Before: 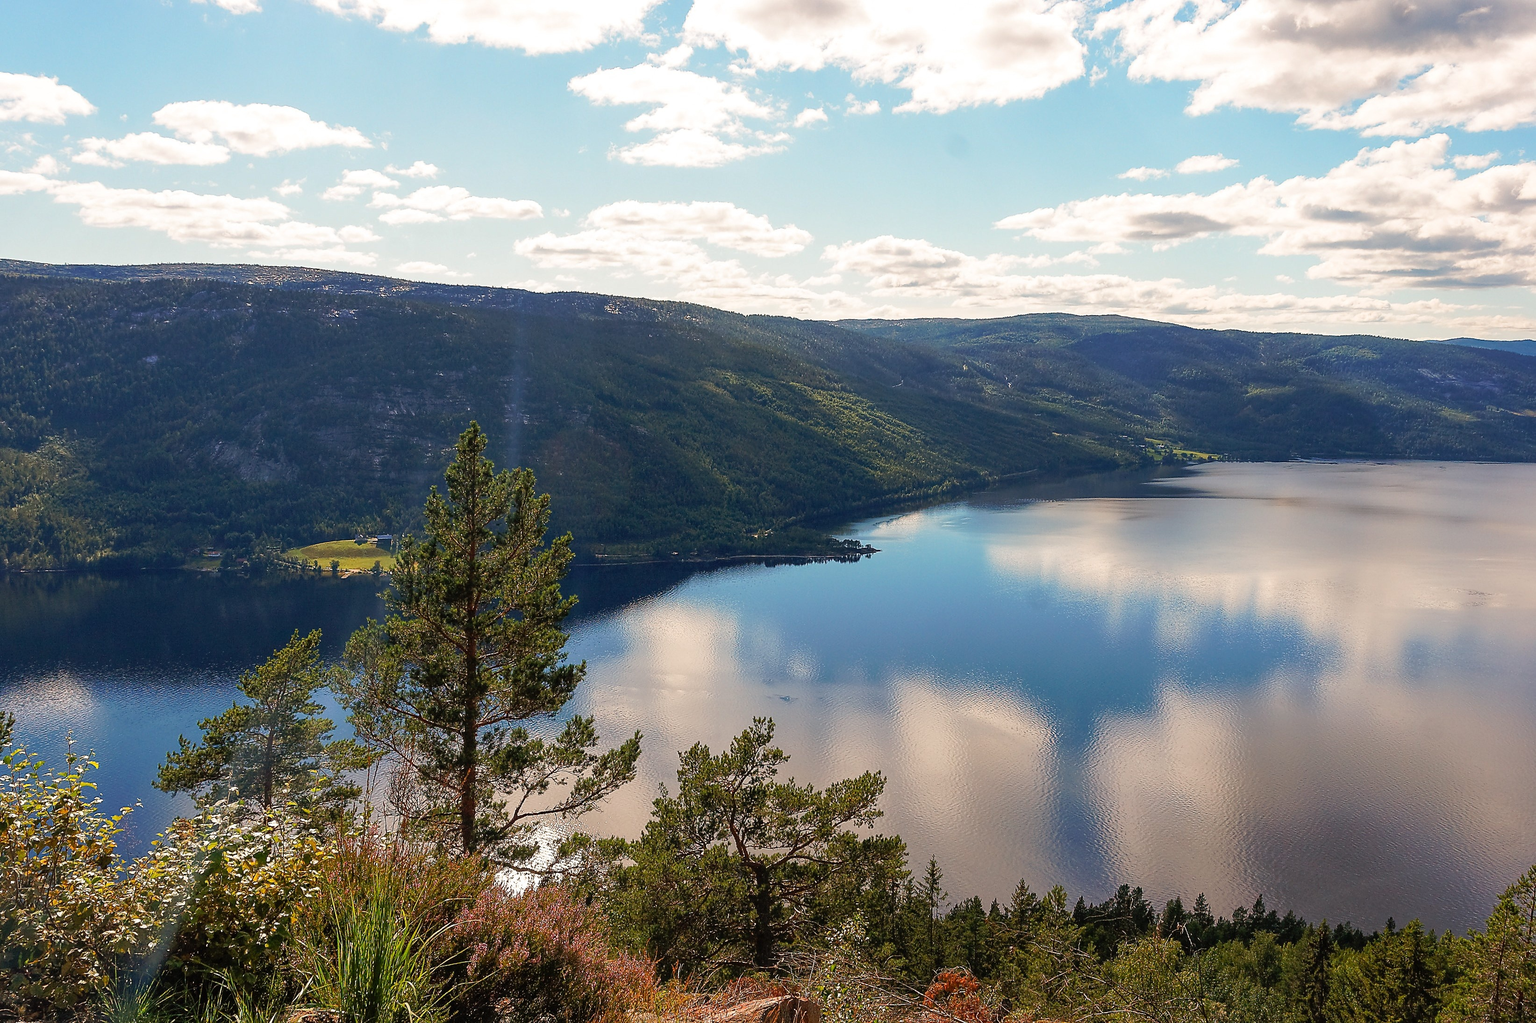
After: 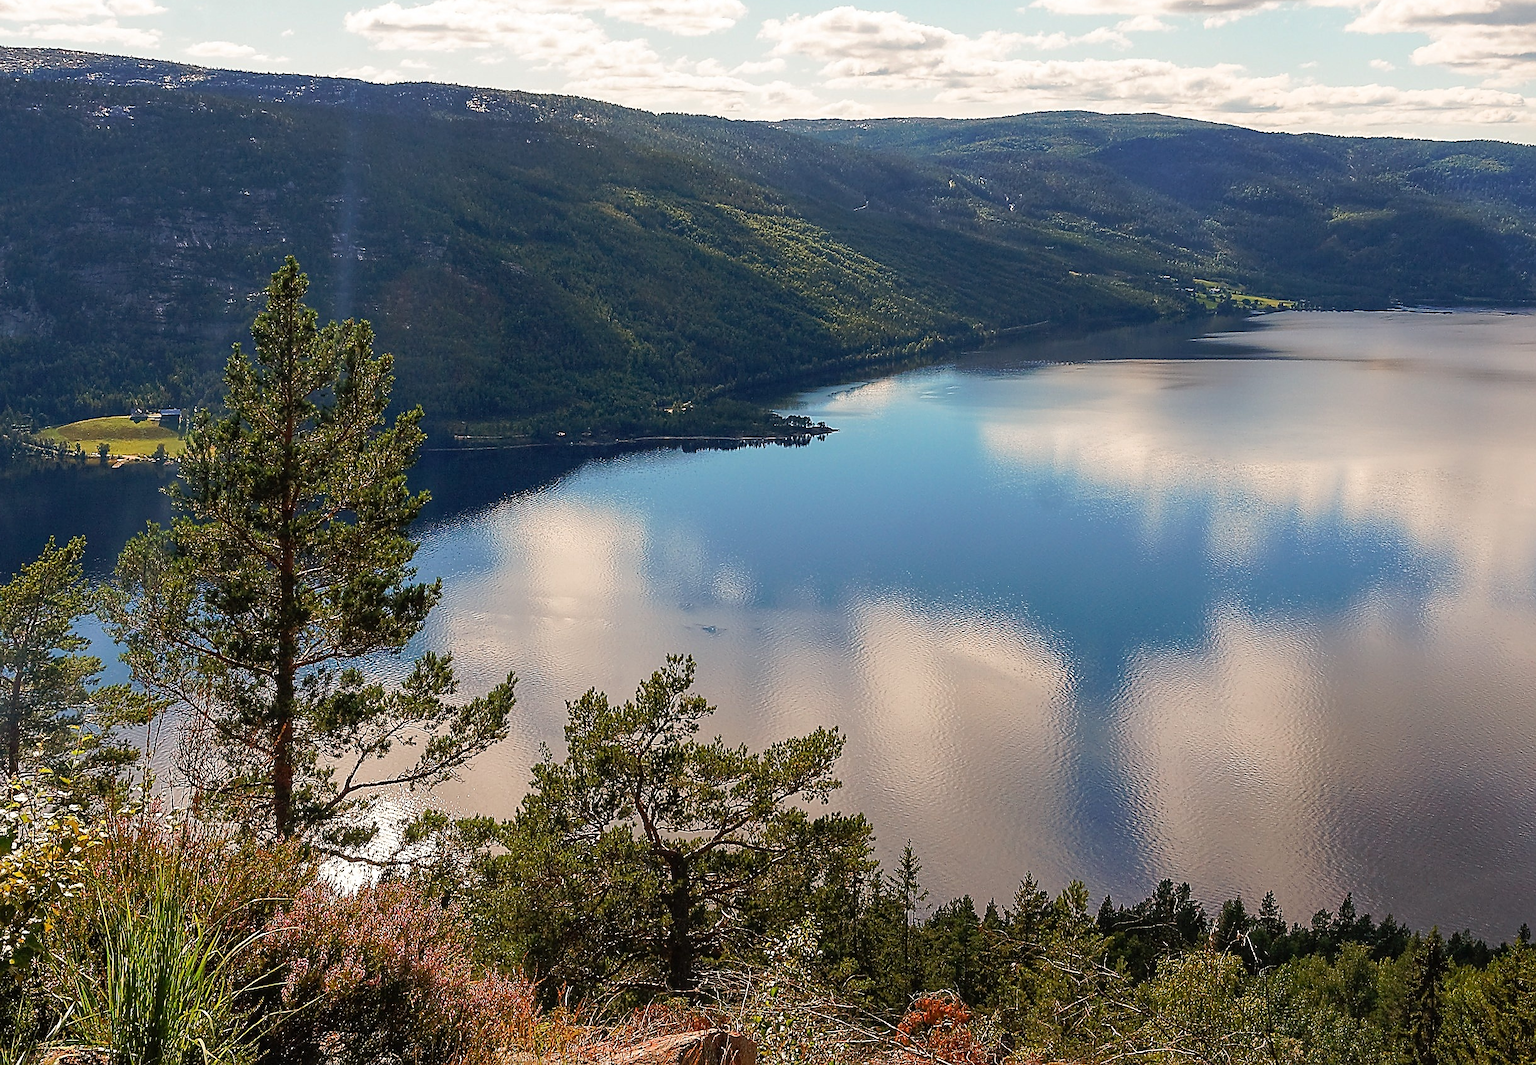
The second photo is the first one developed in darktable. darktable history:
crop: left 16.823%, top 22.585%, right 8.848%
sharpen: amount 0.213
